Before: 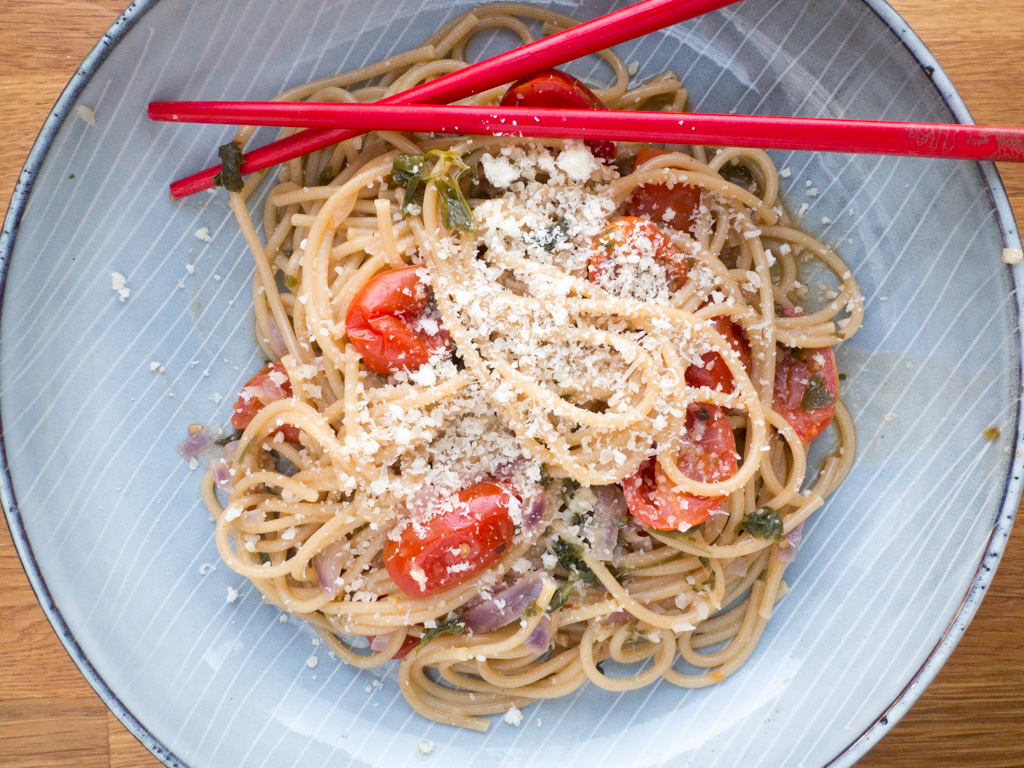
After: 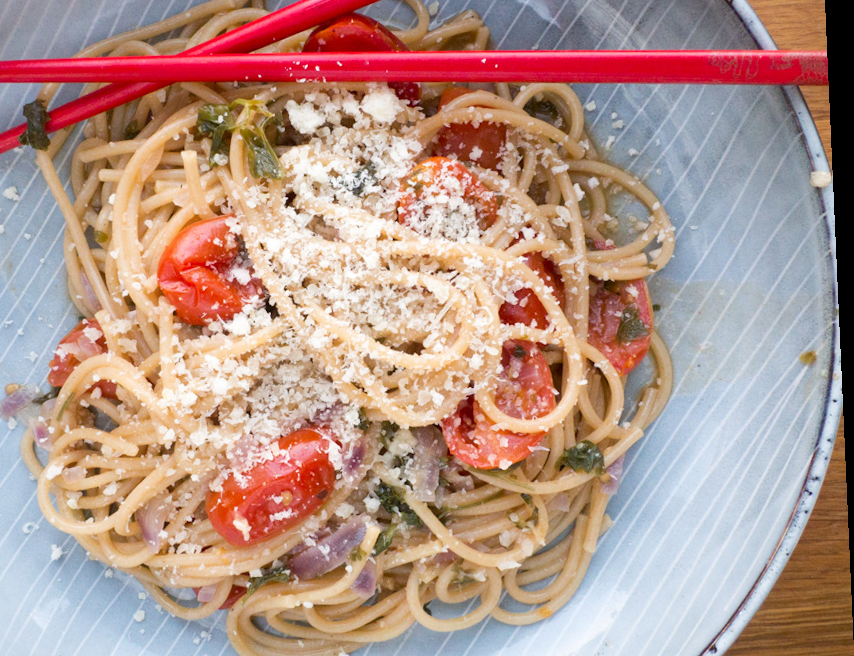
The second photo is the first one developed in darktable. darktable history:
crop: left 19.159%, top 9.58%, bottom 9.58%
rotate and perspective: rotation -2.56°, automatic cropping off
